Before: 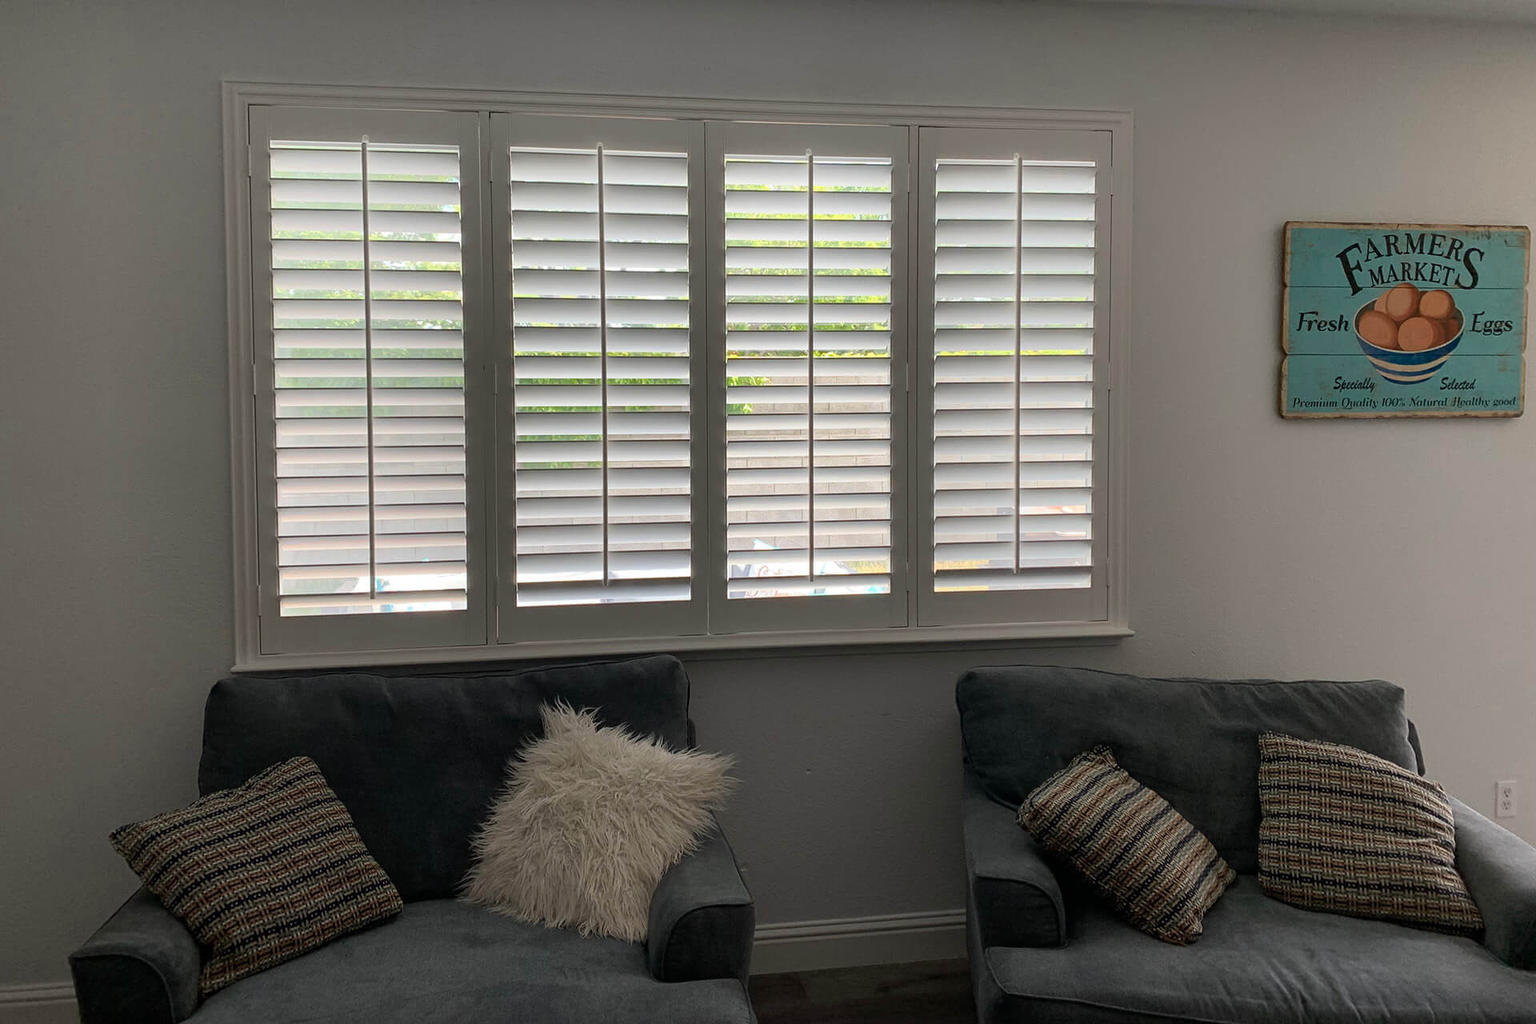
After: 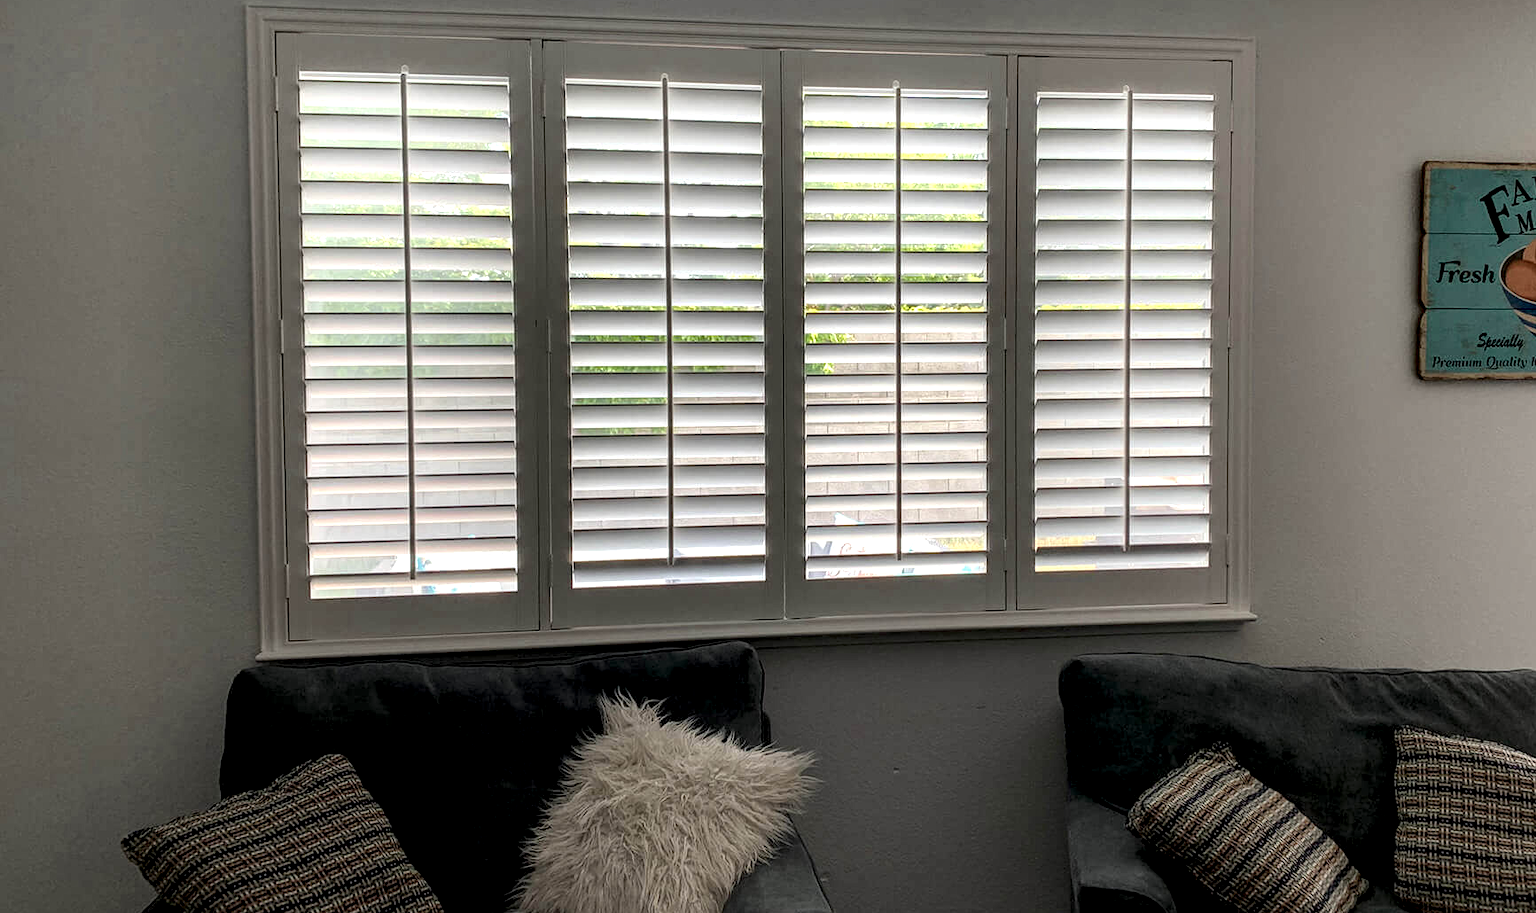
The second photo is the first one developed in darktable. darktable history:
crop: top 7.49%, right 9.717%, bottom 11.943%
local contrast: highlights 20%, shadows 70%, detail 170%
